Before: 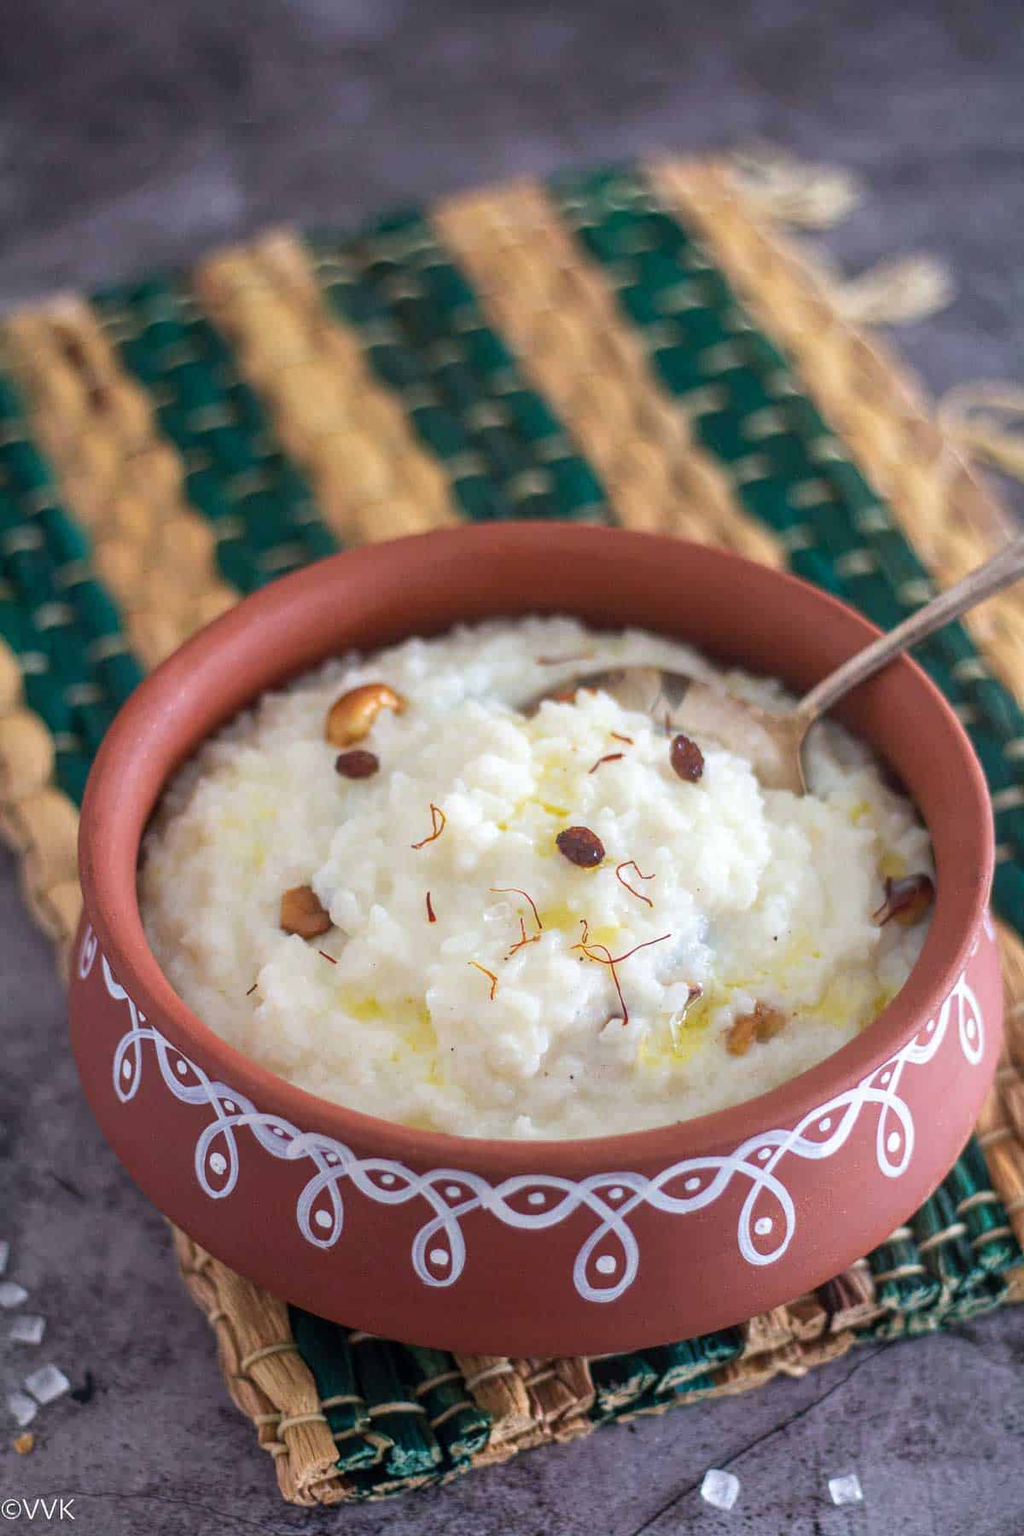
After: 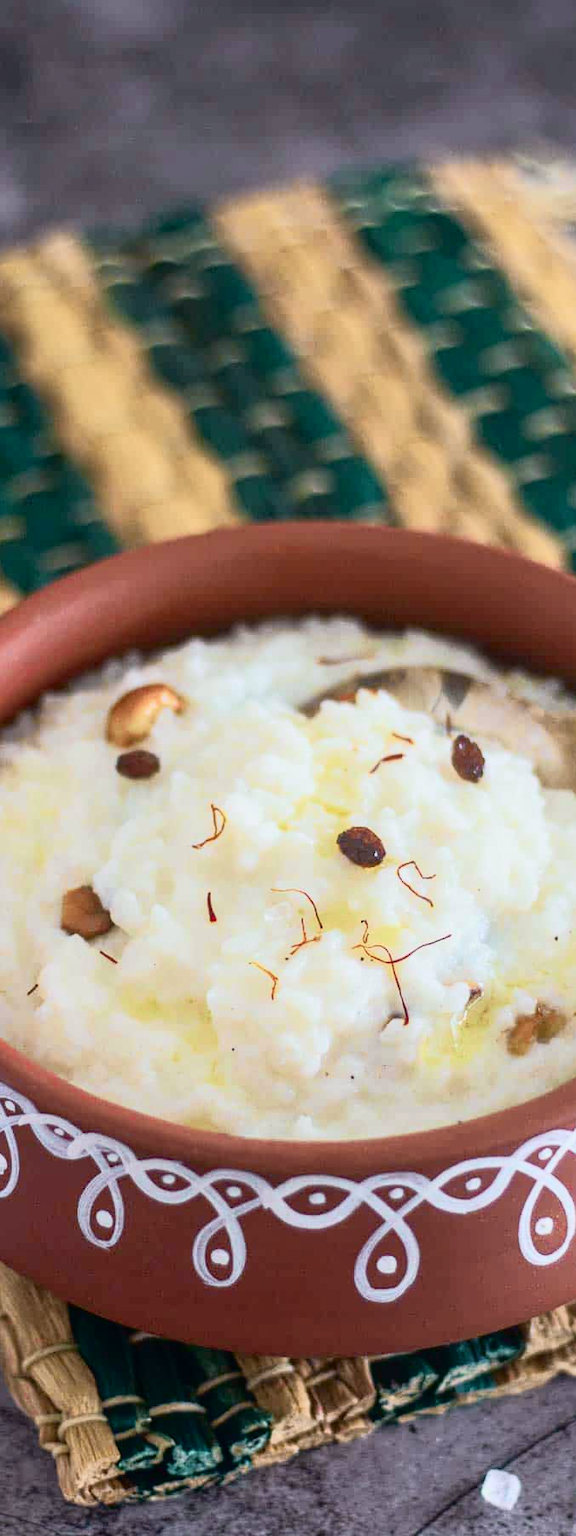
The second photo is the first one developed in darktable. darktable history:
crop: left 21.496%, right 22.254%
exposure: compensate highlight preservation false
tone curve: curves: ch0 [(0, 0.008) (0.081, 0.044) (0.177, 0.123) (0.283, 0.253) (0.427, 0.441) (0.495, 0.524) (0.661, 0.756) (0.796, 0.859) (1, 0.951)]; ch1 [(0, 0) (0.161, 0.092) (0.35, 0.33) (0.392, 0.392) (0.427, 0.426) (0.479, 0.472) (0.505, 0.5) (0.521, 0.519) (0.567, 0.556) (0.583, 0.588) (0.625, 0.627) (0.678, 0.733) (1, 1)]; ch2 [(0, 0) (0.346, 0.362) (0.404, 0.427) (0.502, 0.499) (0.523, 0.522) (0.544, 0.561) (0.58, 0.59) (0.629, 0.642) (0.717, 0.678) (1, 1)], color space Lab, independent channels, preserve colors none
color zones: curves: ch0 [(0.068, 0.464) (0.25, 0.5) (0.48, 0.508) (0.75, 0.536) (0.886, 0.476) (0.967, 0.456)]; ch1 [(0.066, 0.456) (0.25, 0.5) (0.616, 0.508) (0.746, 0.56) (0.934, 0.444)]
shadows and highlights: shadows 43.06, highlights 6.94
